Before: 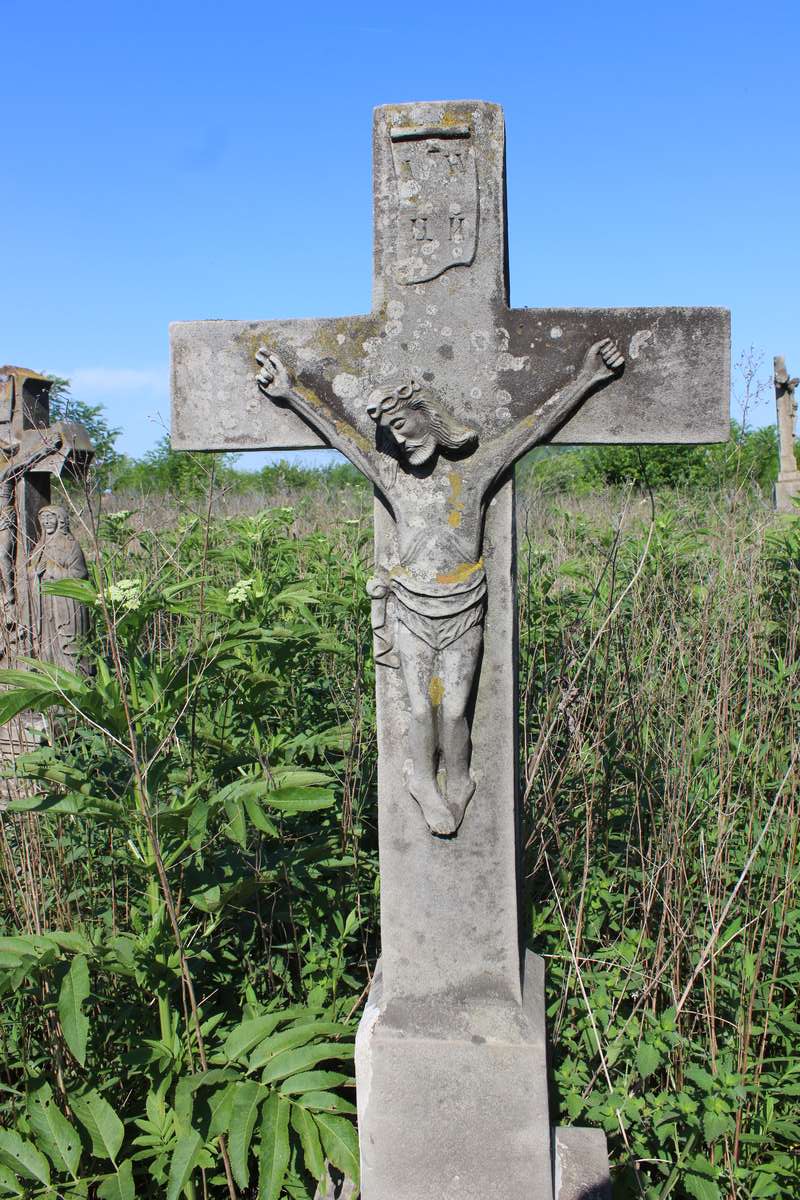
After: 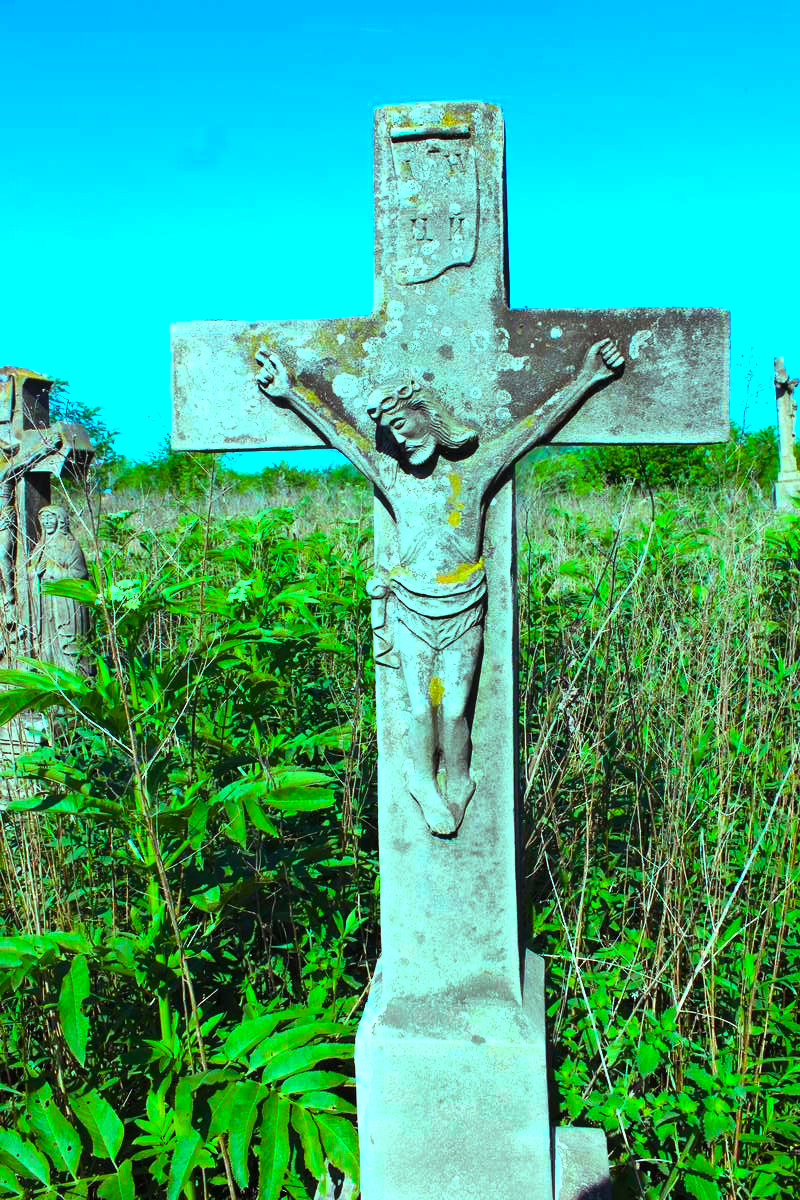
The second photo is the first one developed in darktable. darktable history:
color balance rgb: shadows lift › chroma 1.014%, shadows lift › hue 215.92°, highlights gain › chroma 7.446%, highlights gain › hue 181.72°, global offset › luminance 0.219%, linear chroma grading › global chroma 42.207%, perceptual saturation grading › global saturation 19.783%, perceptual brilliance grading › global brilliance -5.708%, perceptual brilliance grading › highlights 24.373%, perceptual brilliance grading › mid-tones 7.204%, perceptual brilliance grading › shadows -4.831%, global vibrance 14.955%
levels: levels [0.016, 0.484, 0.953]
